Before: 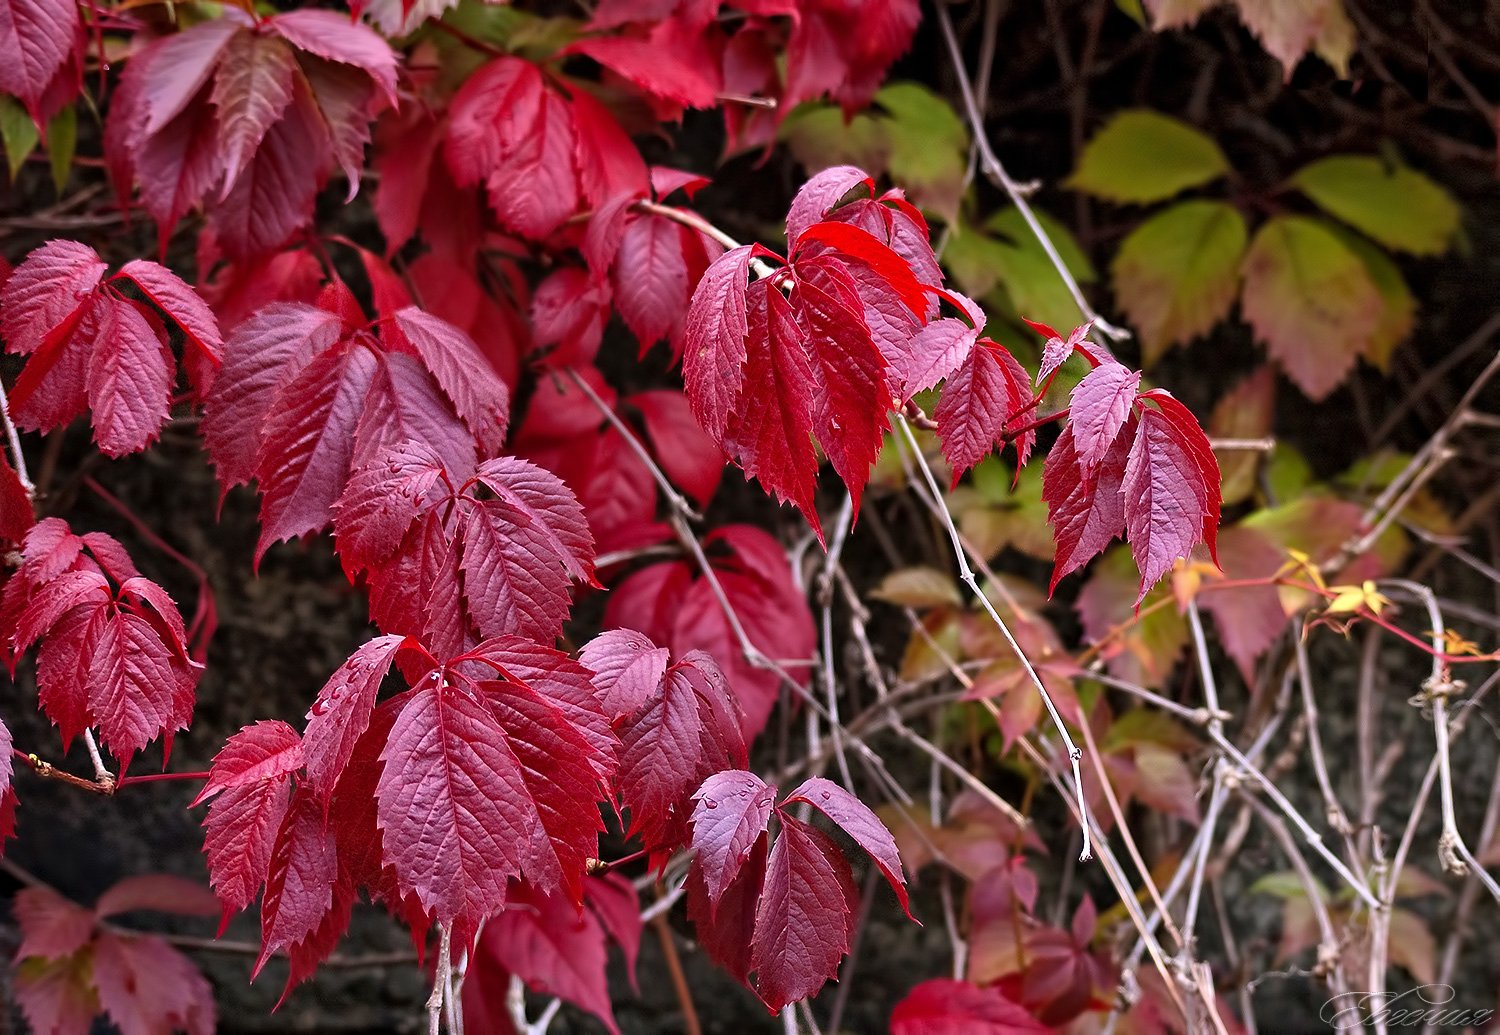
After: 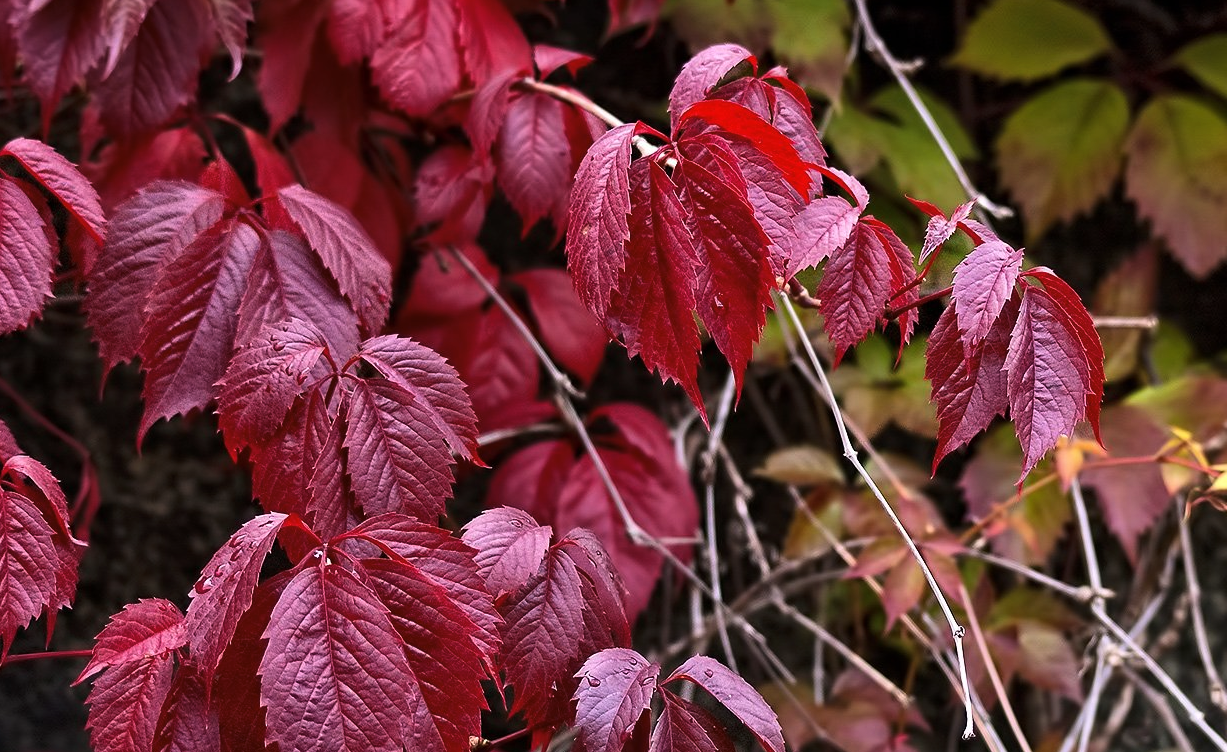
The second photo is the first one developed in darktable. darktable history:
tone curve: curves: ch0 [(0, 0) (0.227, 0.17) (0.766, 0.774) (1, 1)]; ch1 [(0, 0) (0.114, 0.127) (0.437, 0.452) (0.498, 0.495) (0.579, 0.576) (1, 1)]; ch2 [(0, 0) (0.233, 0.259) (0.493, 0.492) (0.568, 0.579) (1, 1)], color space Lab, linked channels, preserve colors none
crop: left 7.829%, top 11.866%, right 10.332%, bottom 15.42%
